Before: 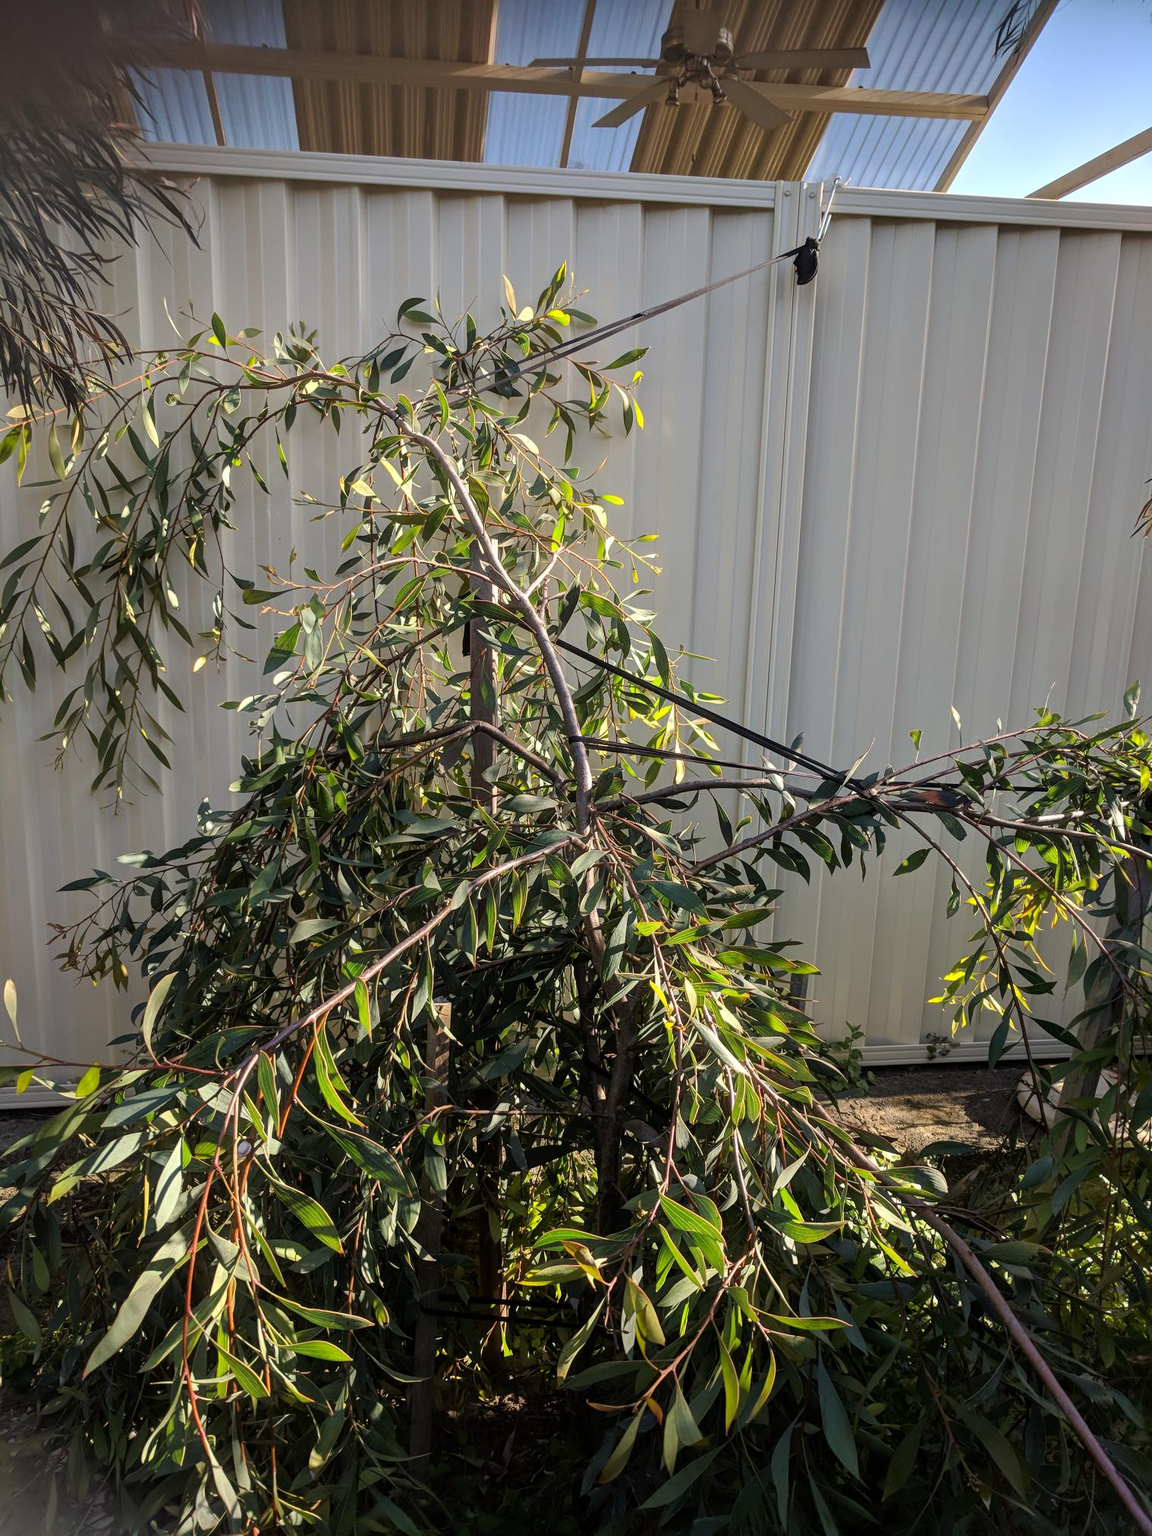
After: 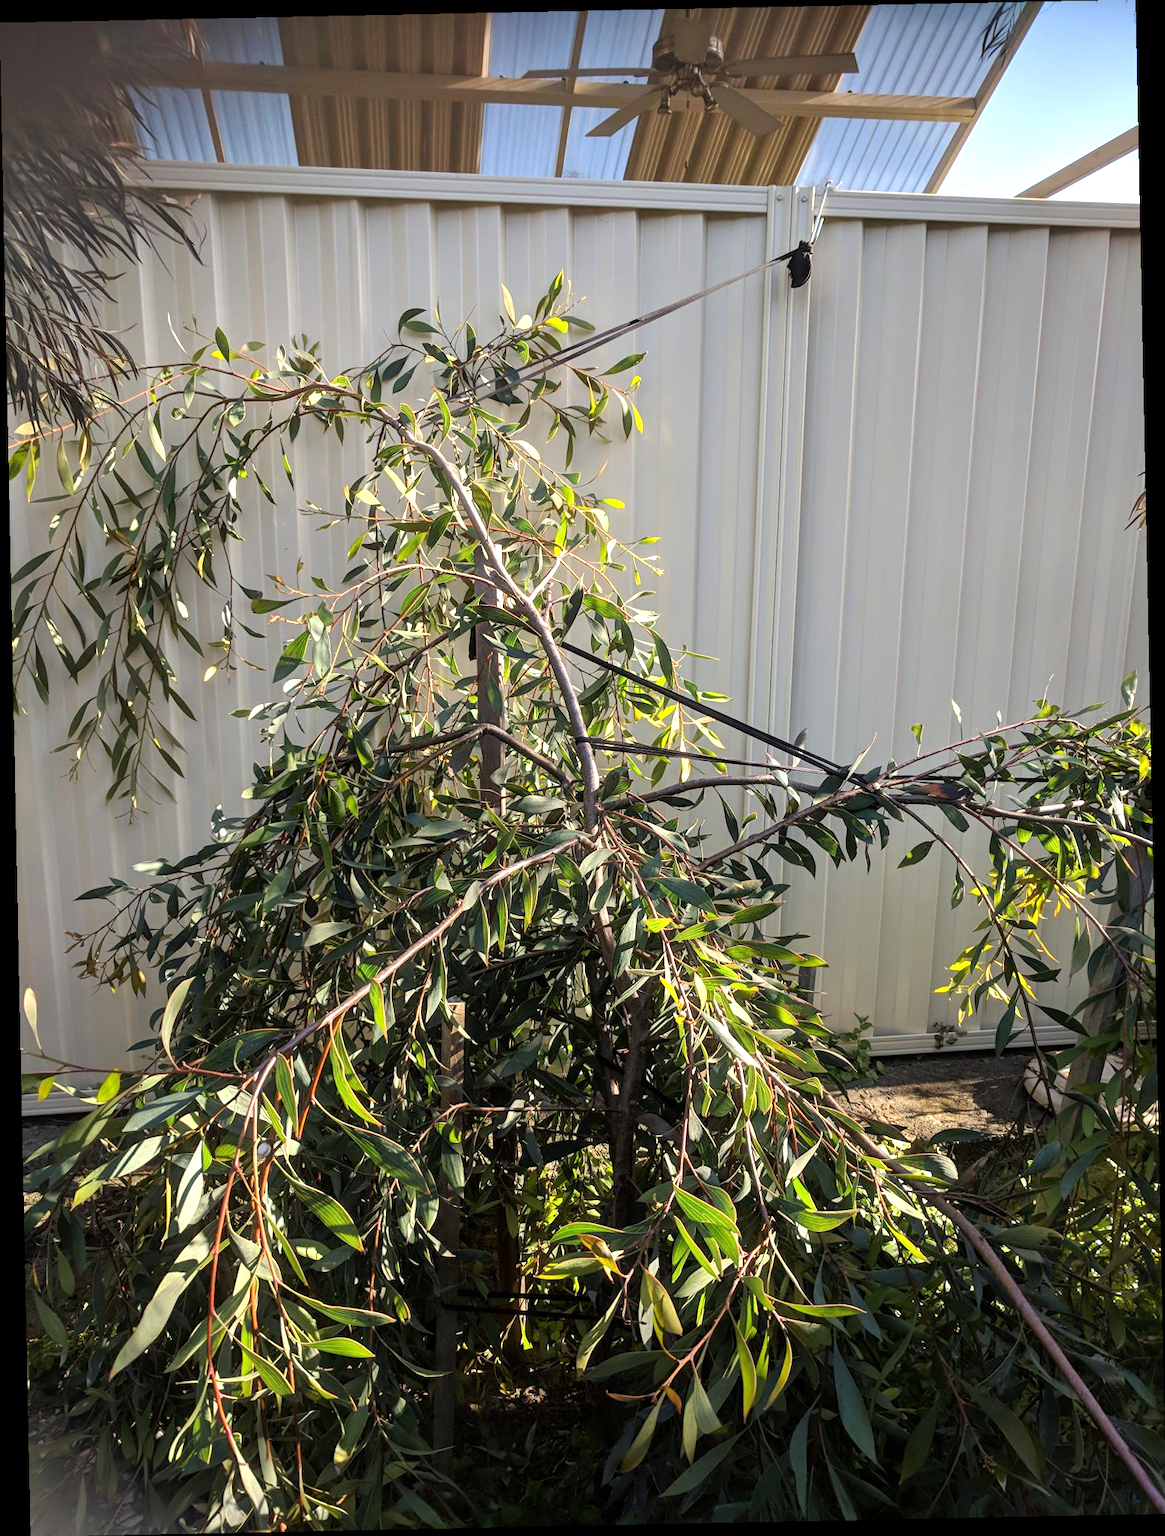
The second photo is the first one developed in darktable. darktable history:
exposure: exposure 0.496 EV, compensate highlight preservation false
rotate and perspective: rotation -1.17°, automatic cropping off
